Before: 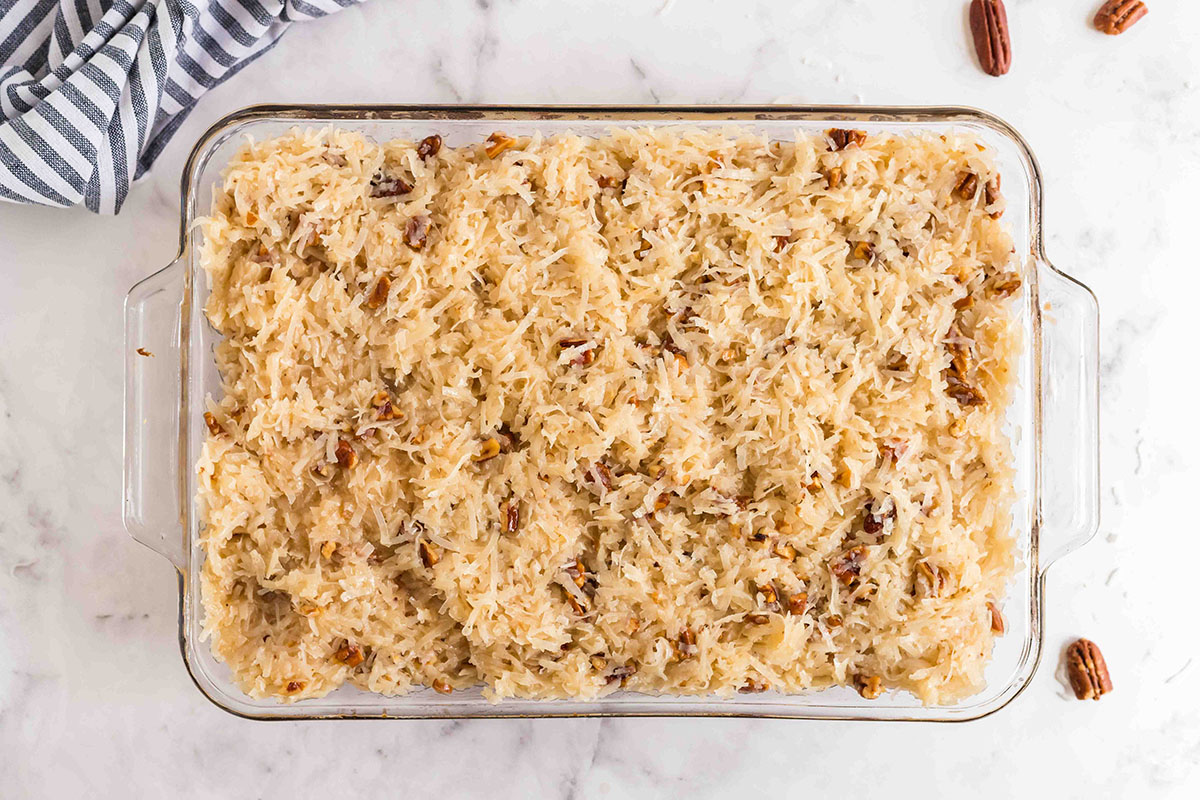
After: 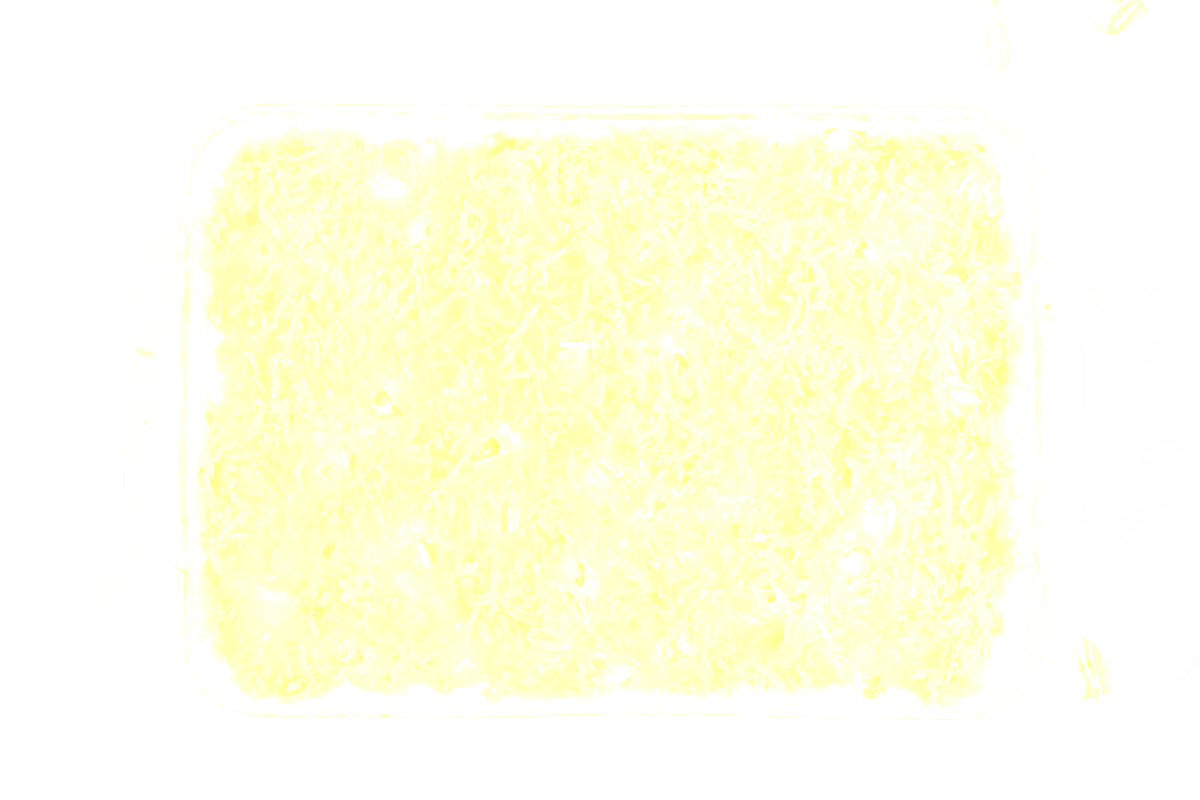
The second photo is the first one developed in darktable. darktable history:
bloom: size 70%, threshold 25%, strength 70%
local contrast: on, module defaults
